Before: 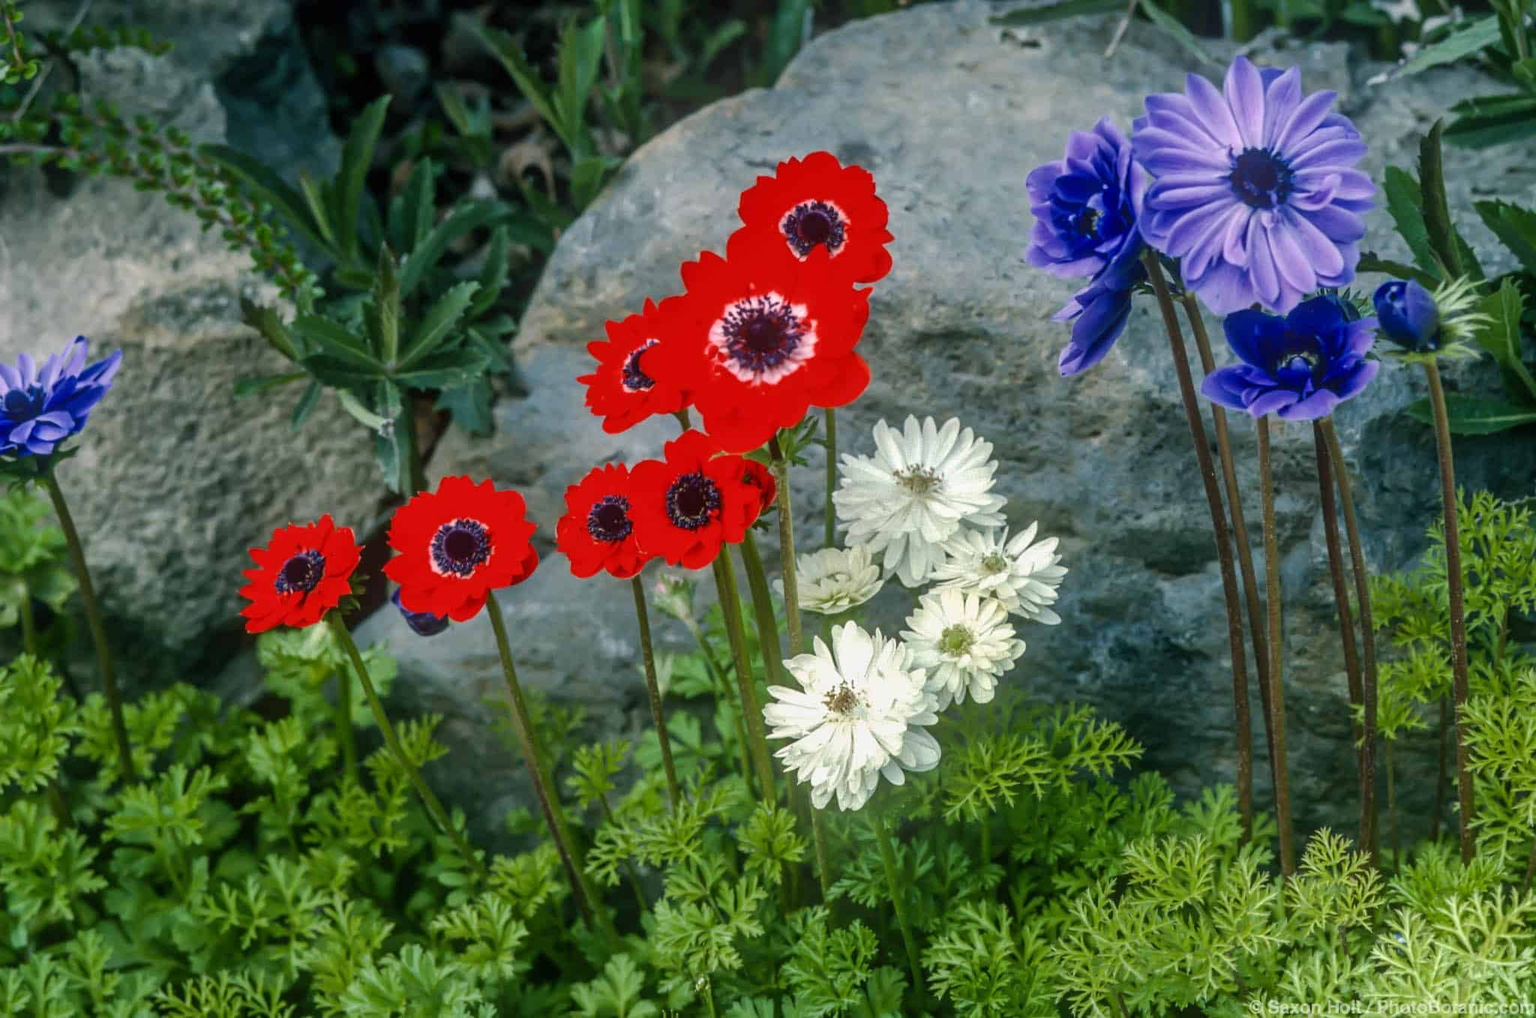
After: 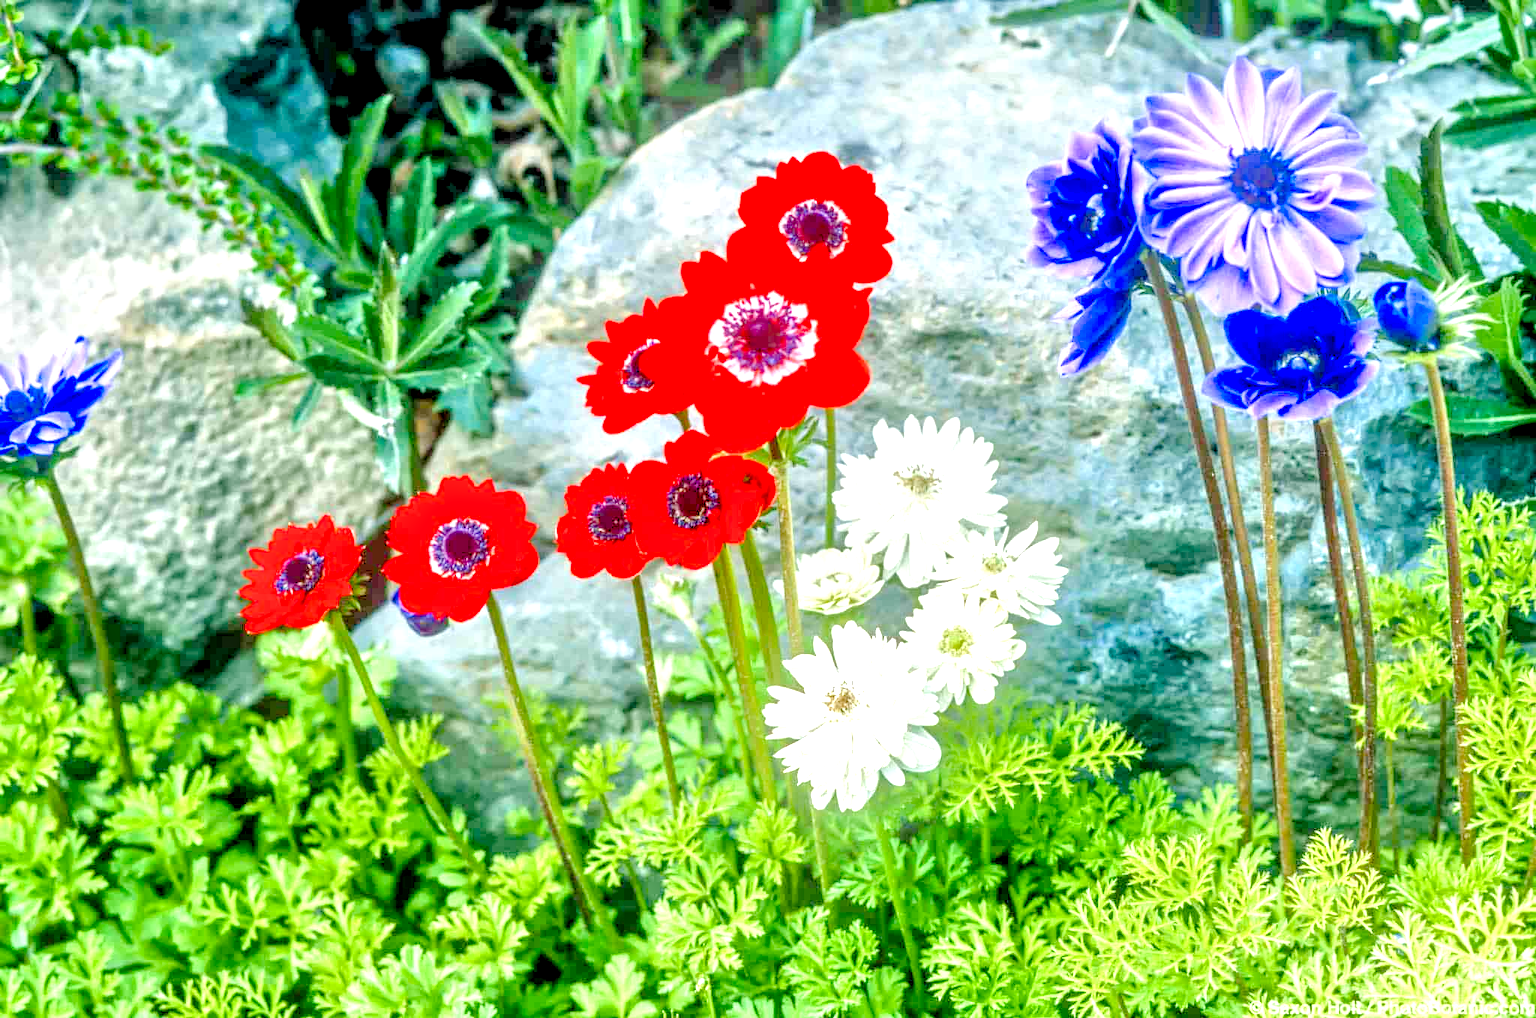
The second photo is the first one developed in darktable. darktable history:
tone equalizer: -7 EV 0.15 EV, -6 EV 0.6 EV, -5 EV 1.15 EV, -4 EV 1.33 EV, -3 EV 1.15 EV, -2 EV 0.6 EV, -1 EV 0.15 EV, mask exposure compensation -0.5 EV
color balance rgb: perceptual saturation grading › global saturation 20%, perceptual saturation grading › highlights -25%, perceptual saturation grading › shadows 25%
exposure: black level correction 0.001, exposure 0.5 EV, compensate exposure bias true, compensate highlight preservation false
contrast brightness saturation: saturation -0.04
local contrast: detail 150%
levels: levels [0.036, 0.364, 0.827]
